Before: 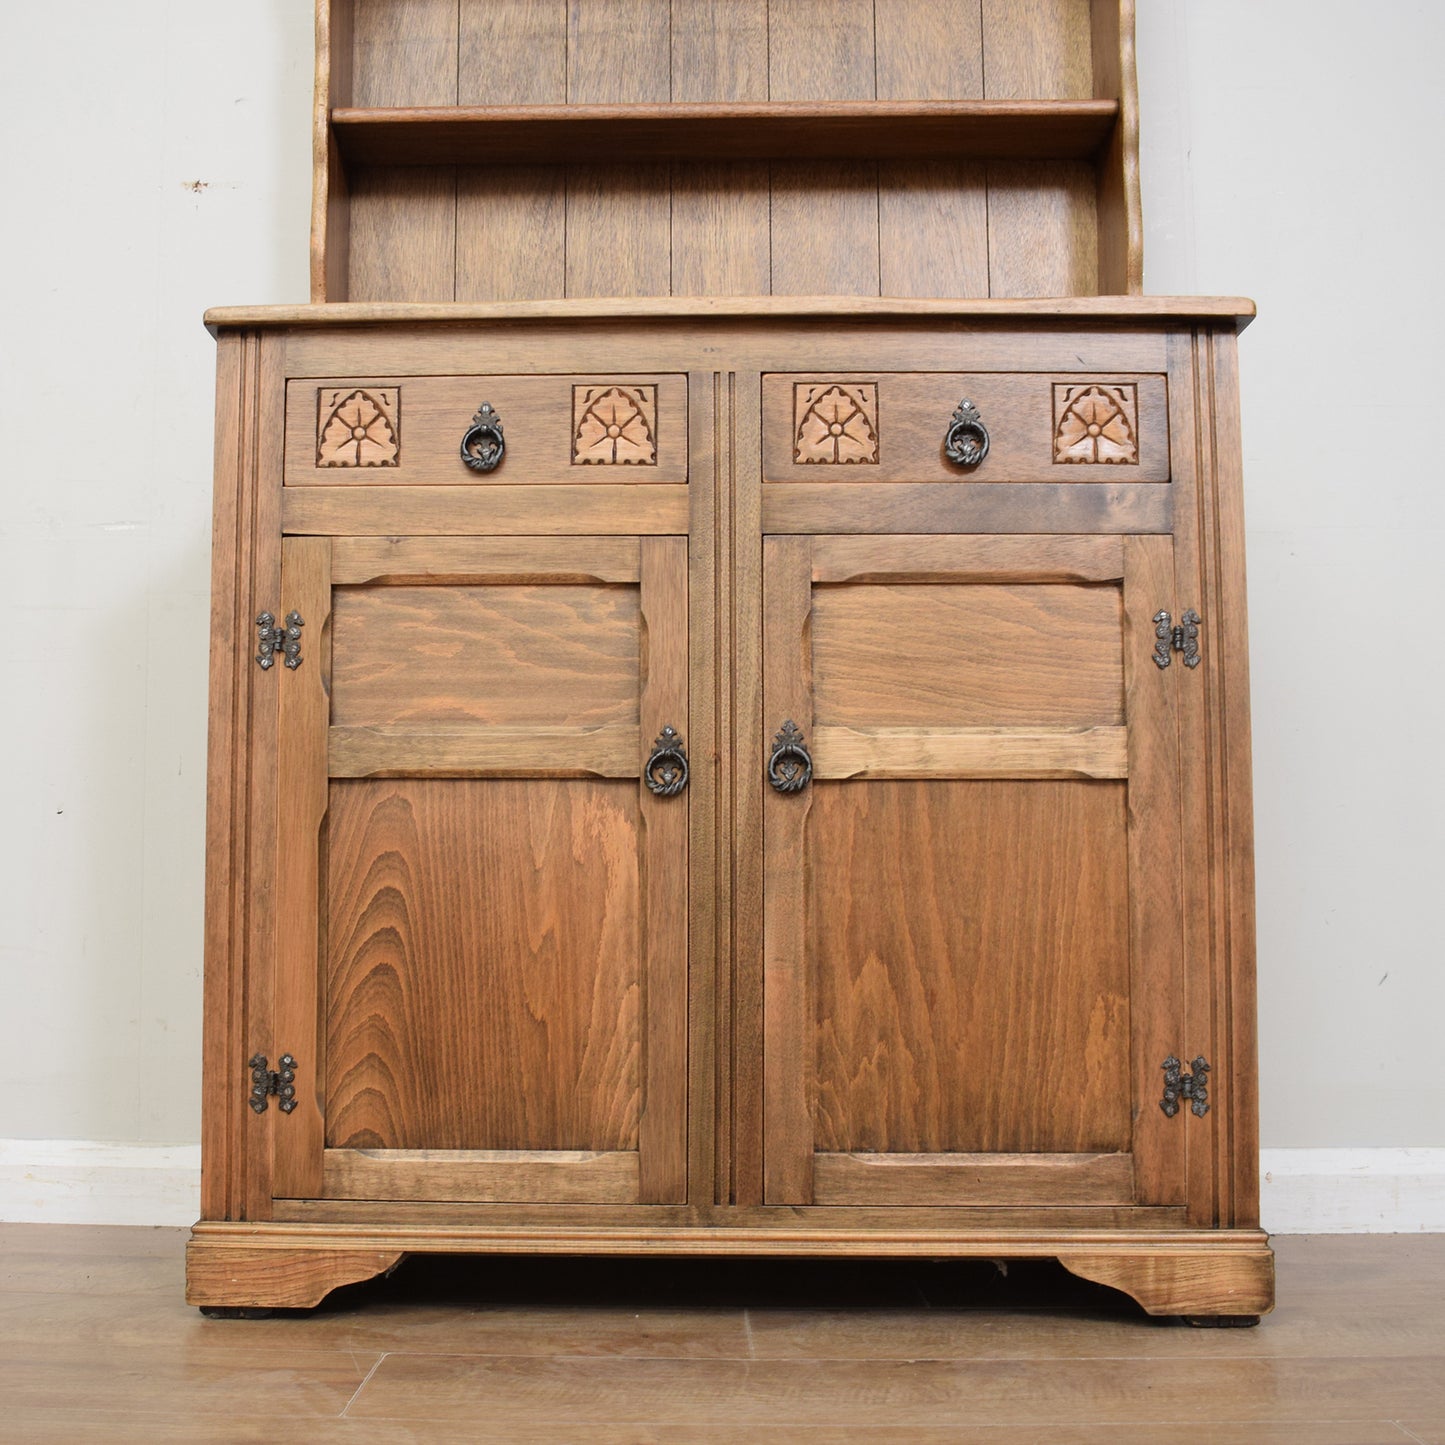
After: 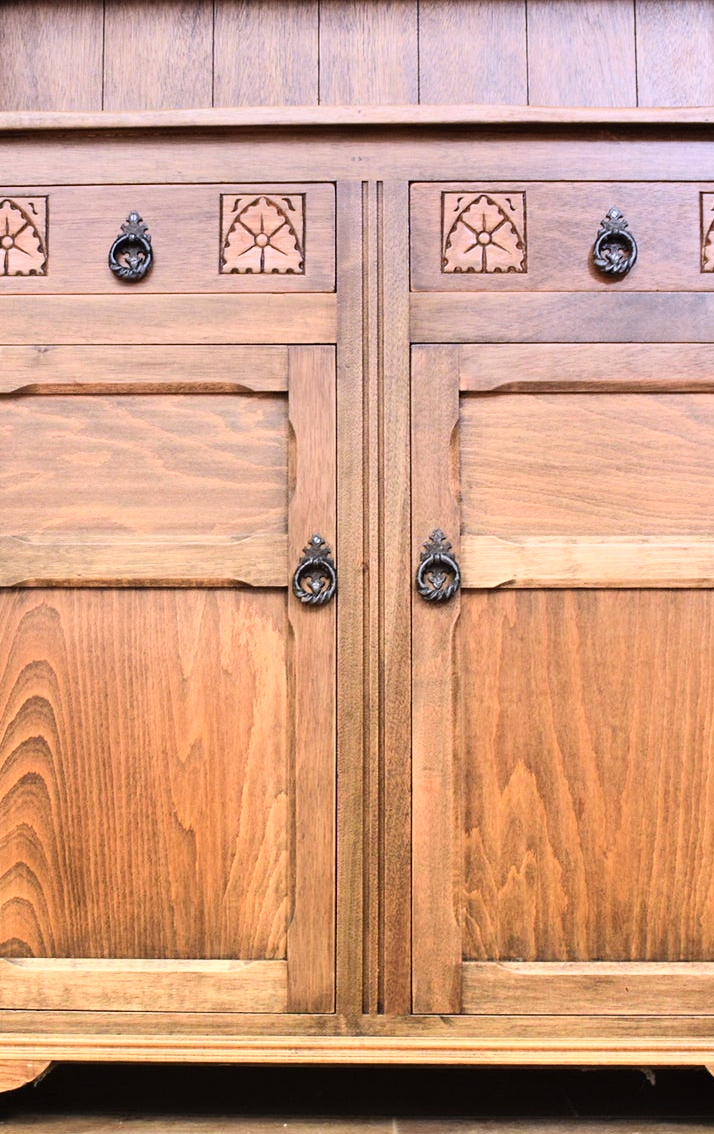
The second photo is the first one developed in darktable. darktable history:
shadows and highlights: shadows -12.5, white point adjustment 4, highlights 28.33
graduated density: hue 238.83°, saturation 50%
tone curve: curves: ch0 [(0, 0) (0.093, 0.104) (0.226, 0.291) (0.327, 0.431) (0.471, 0.648) (0.759, 0.926) (1, 1)], color space Lab, linked channels, preserve colors none
crop and rotate: angle 0.02°, left 24.353%, top 13.219%, right 26.156%, bottom 8.224%
